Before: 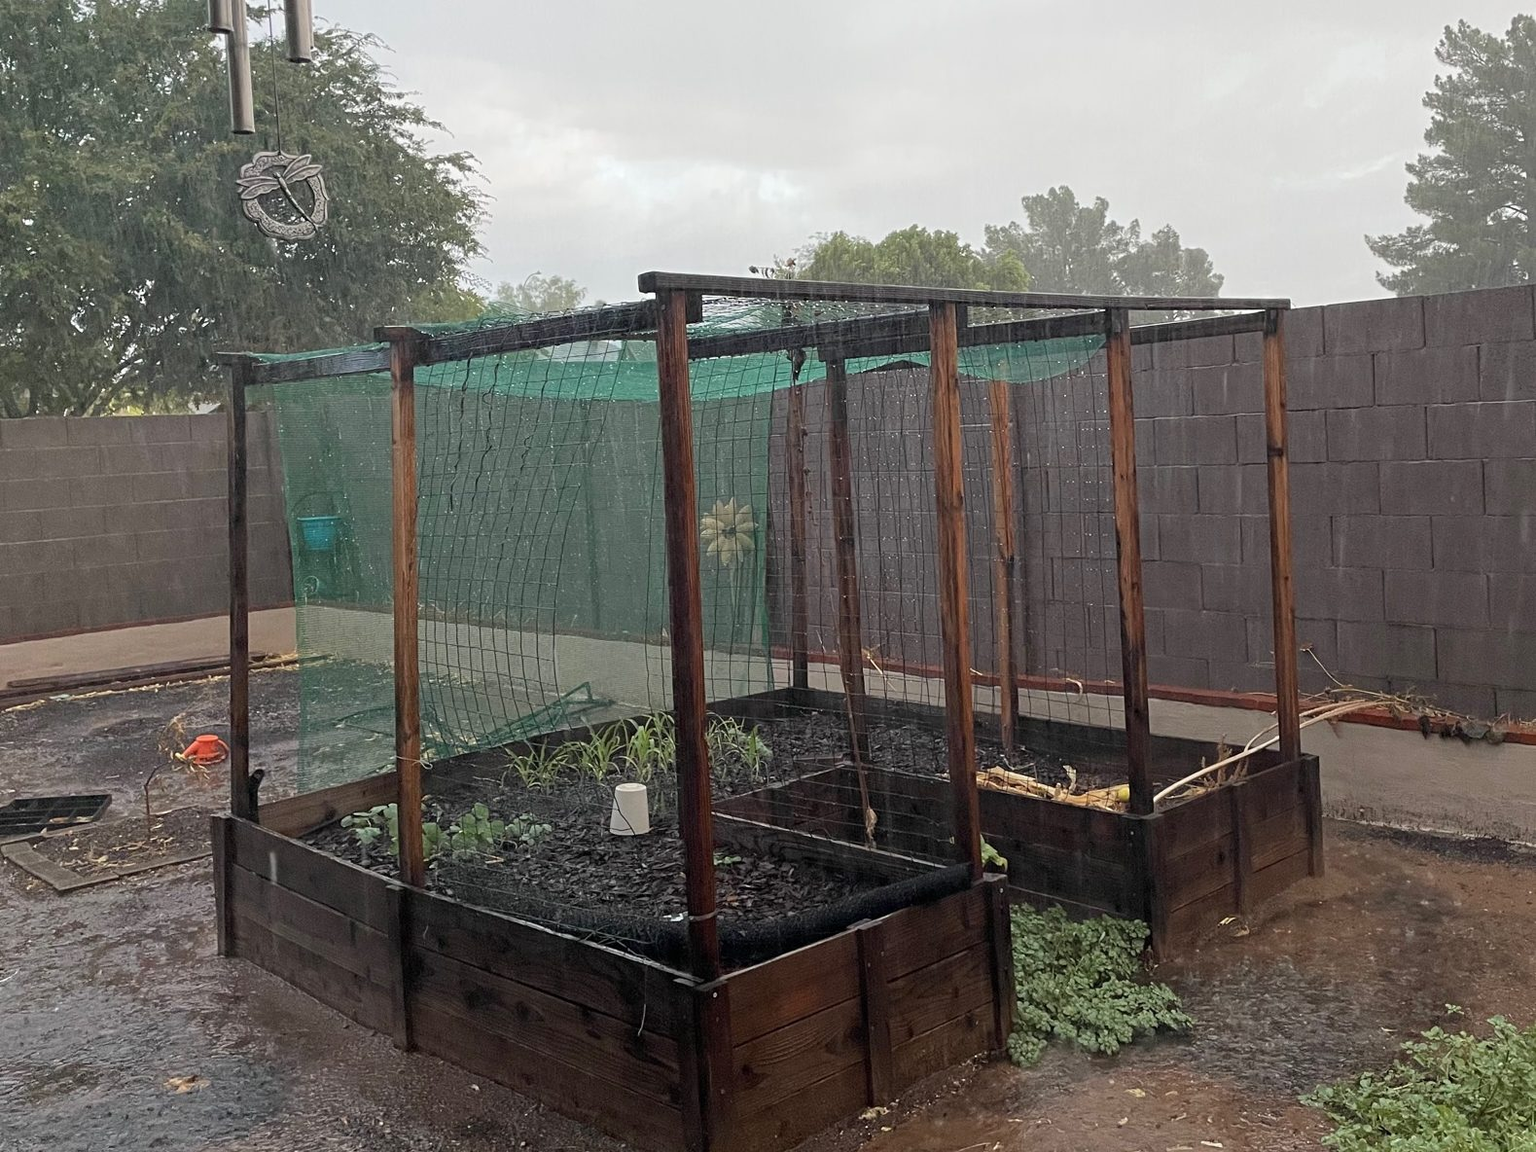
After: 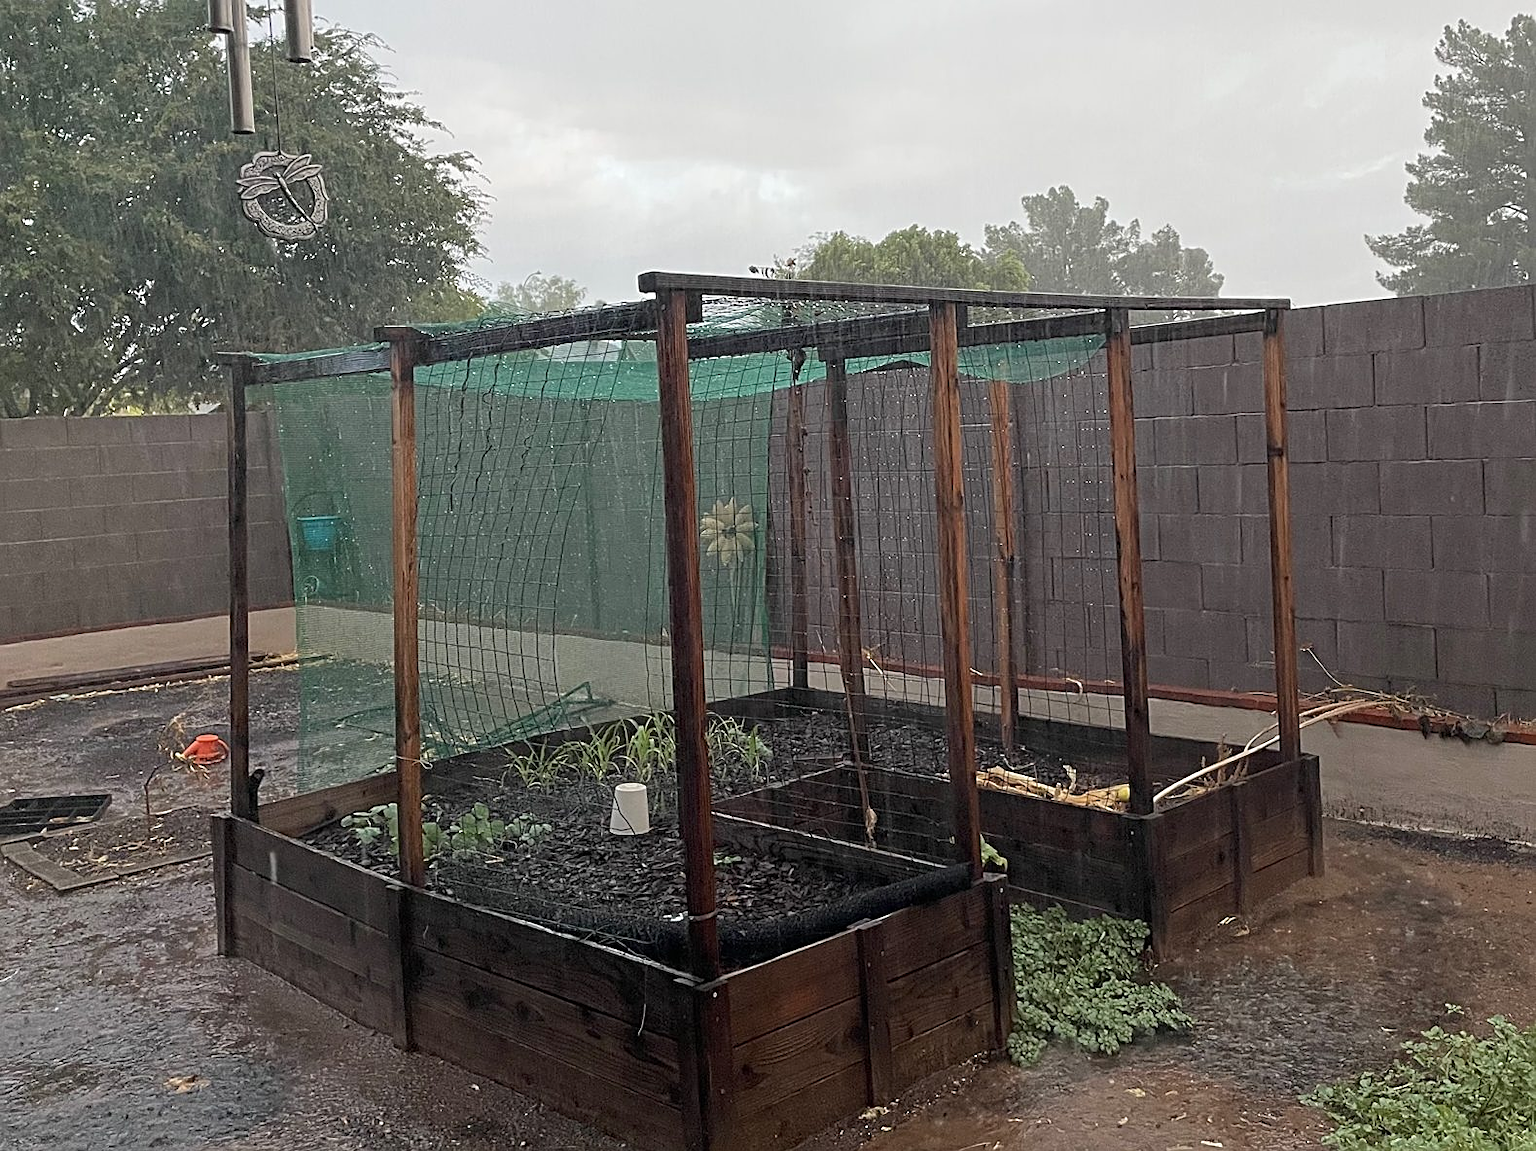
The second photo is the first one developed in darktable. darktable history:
tone equalizer: on, module defaults
sharpen: on, module defaults
contrast brightness saturation: saturation -0.047
